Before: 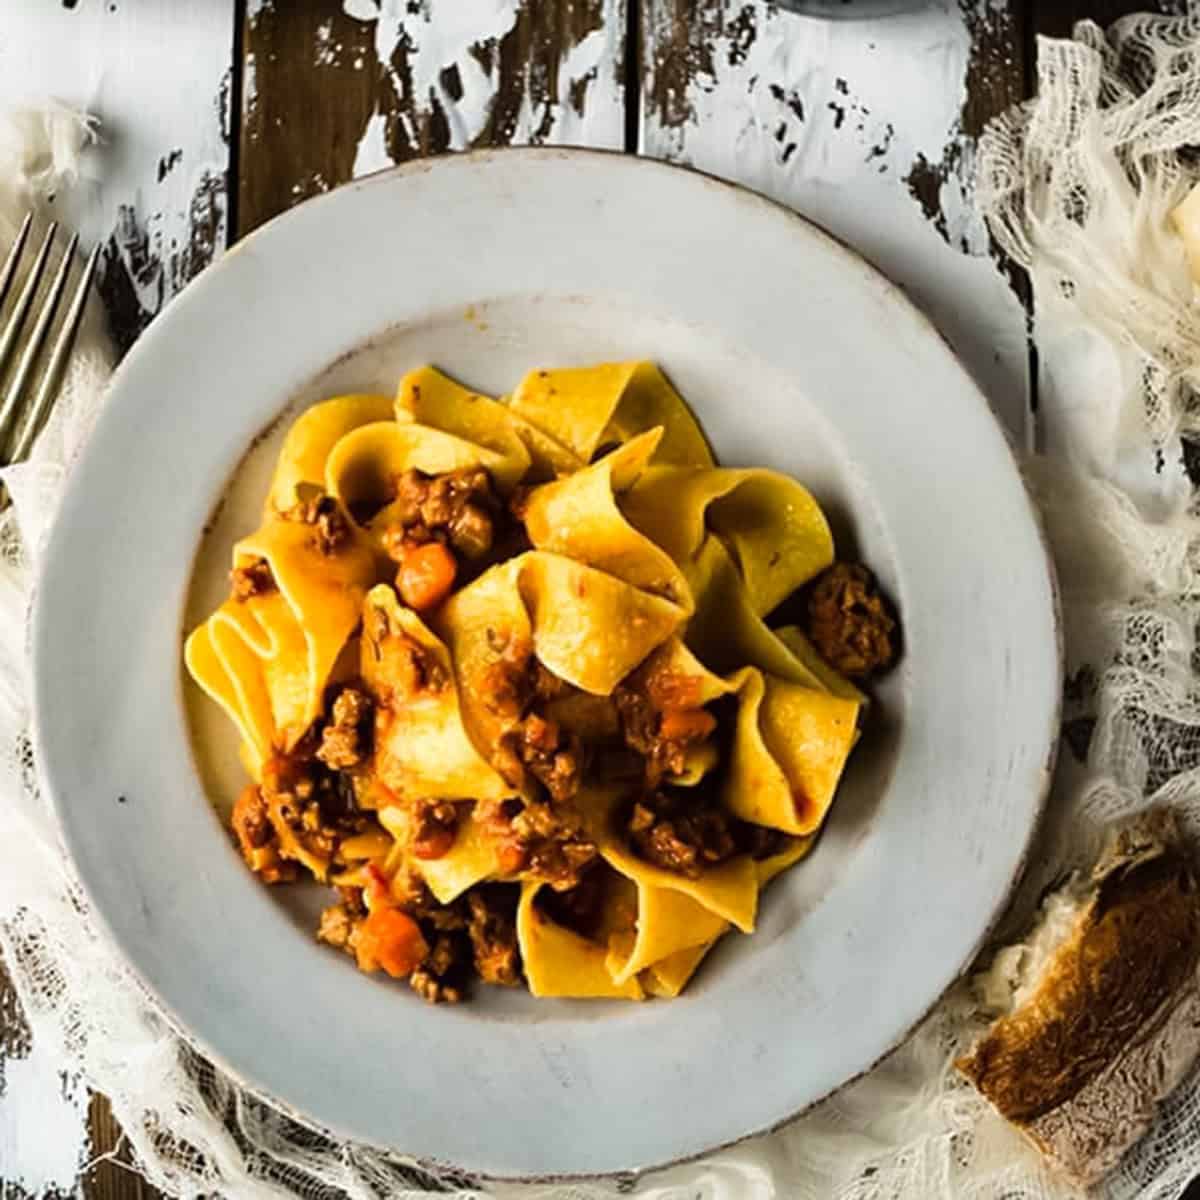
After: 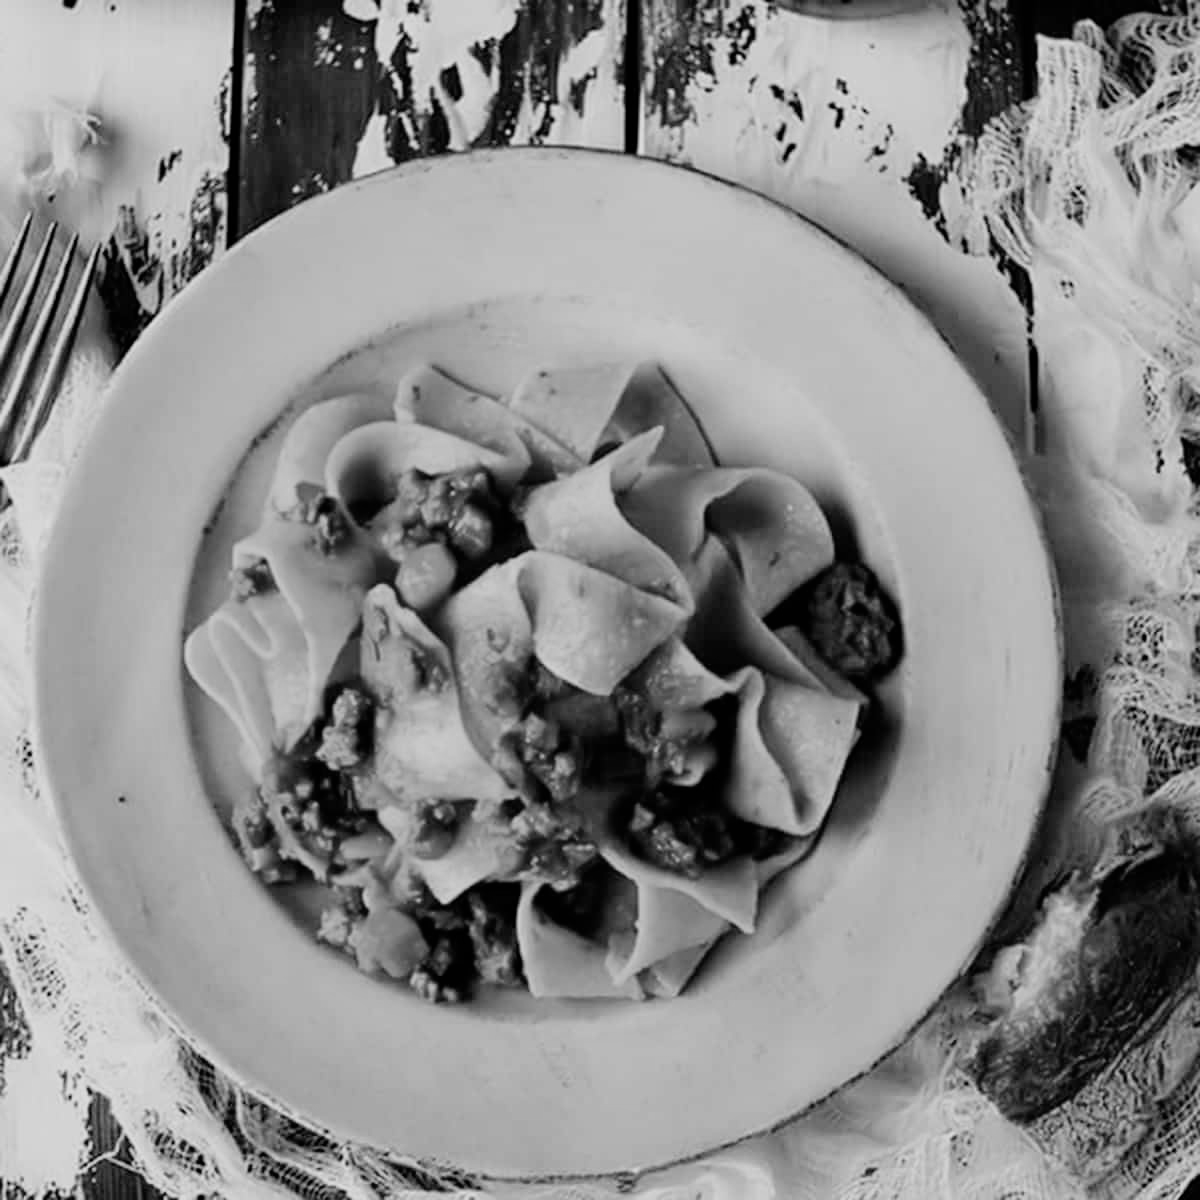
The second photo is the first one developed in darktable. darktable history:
monochrome: a -4.13, b 5.16, size 1
filmic rgb: hardness 4.17
color correction: highlights a* -8, highlights b* 3.1
rgb curve: mode RGB, independent channels
